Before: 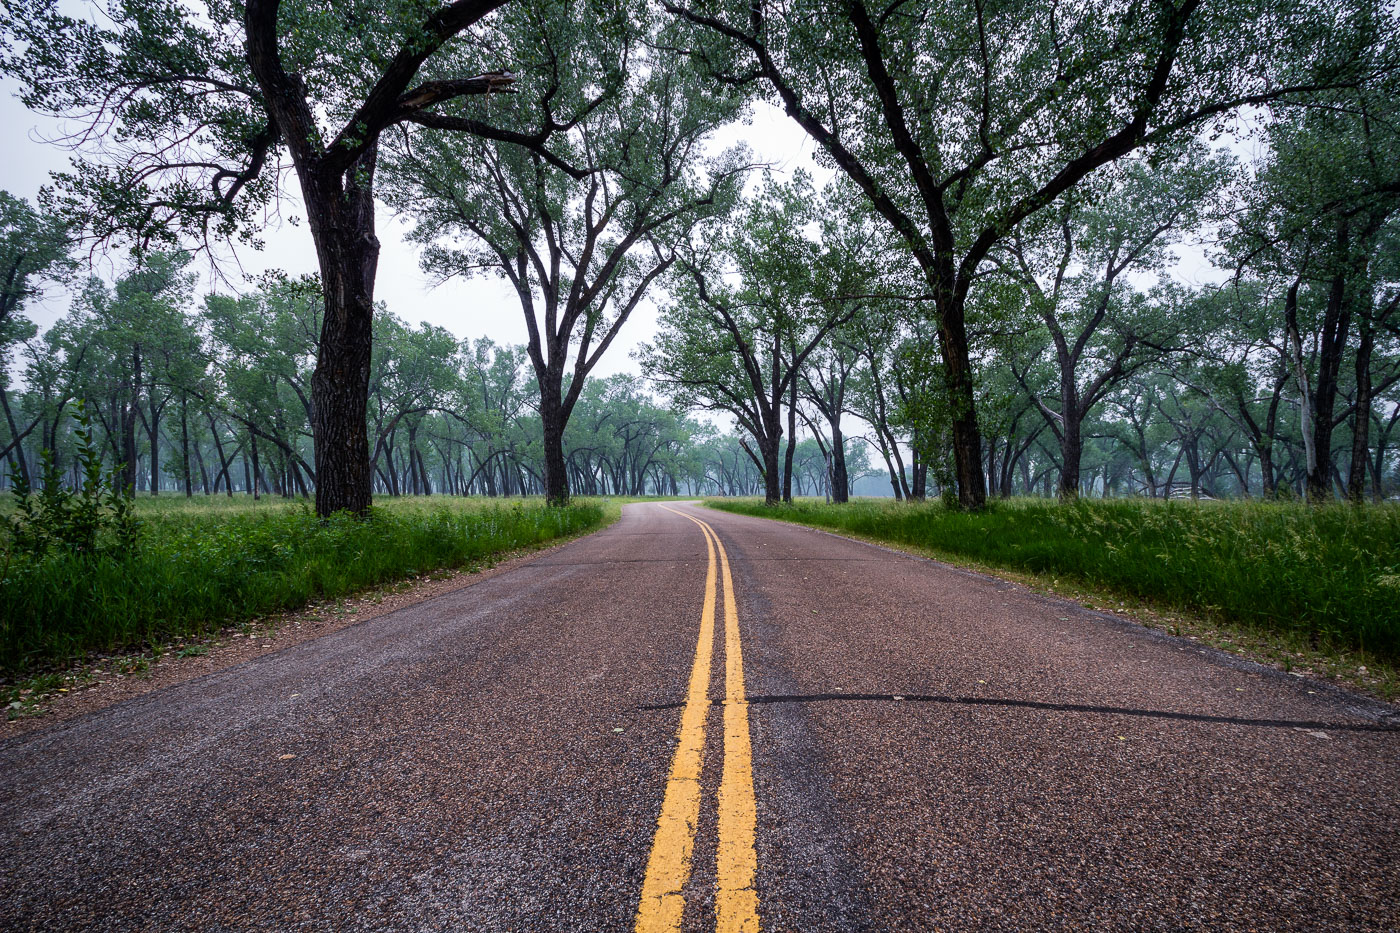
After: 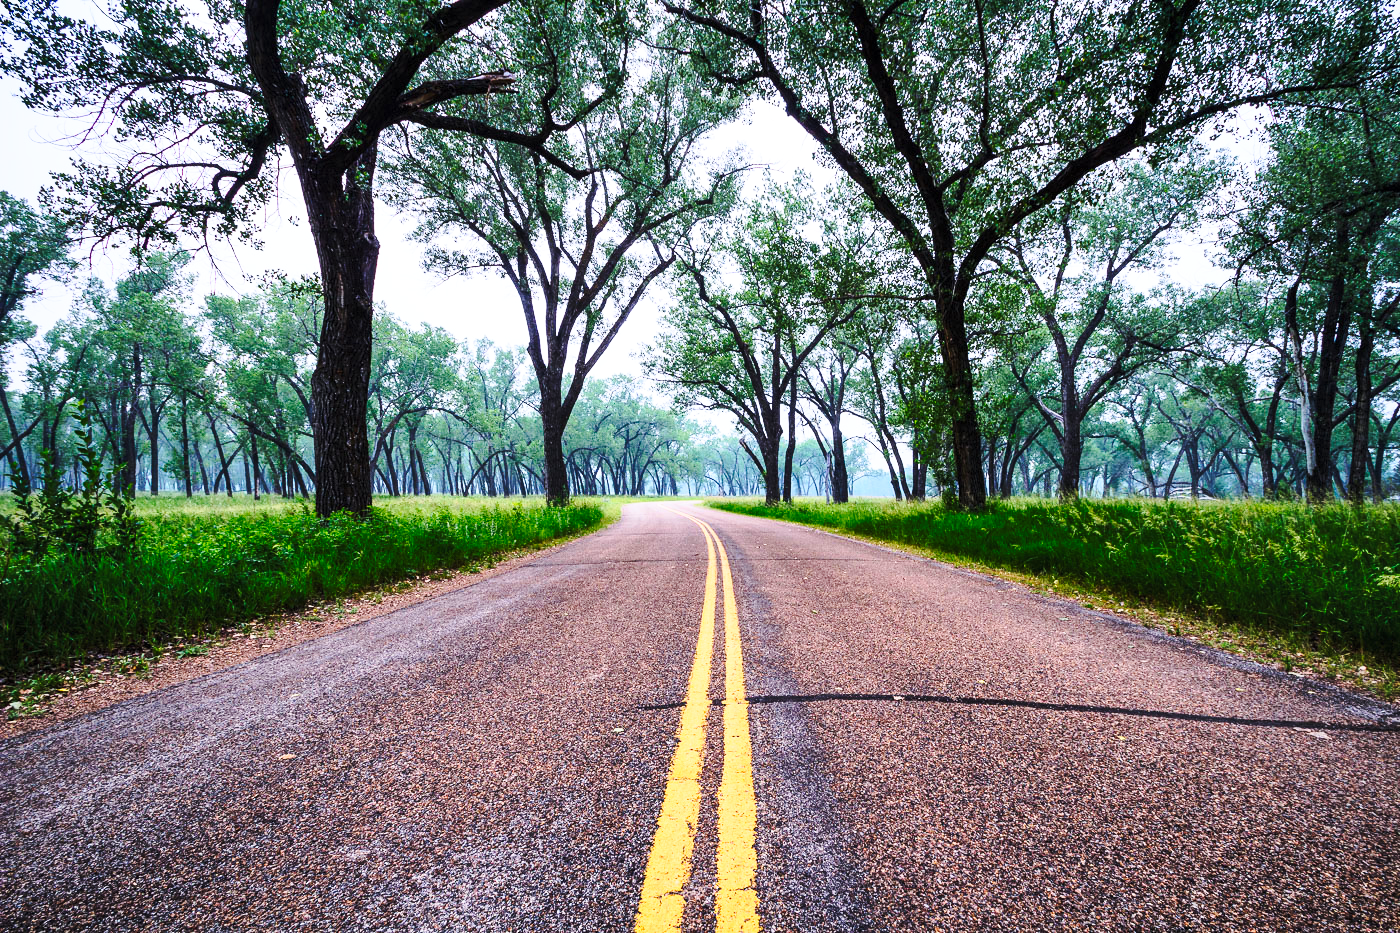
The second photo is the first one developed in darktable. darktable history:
shadows and highlights: soften with gaussian
contrast brightness saturation: contrast 0.196, brightness 0.159, saturation 0.223
base curve: curves: ch0 [(0, 0) (0.036, 0.037) (0.121, 0.228) (0.46, 0.76) (0.859, 0.983) (1, 1)], preserve colors none
